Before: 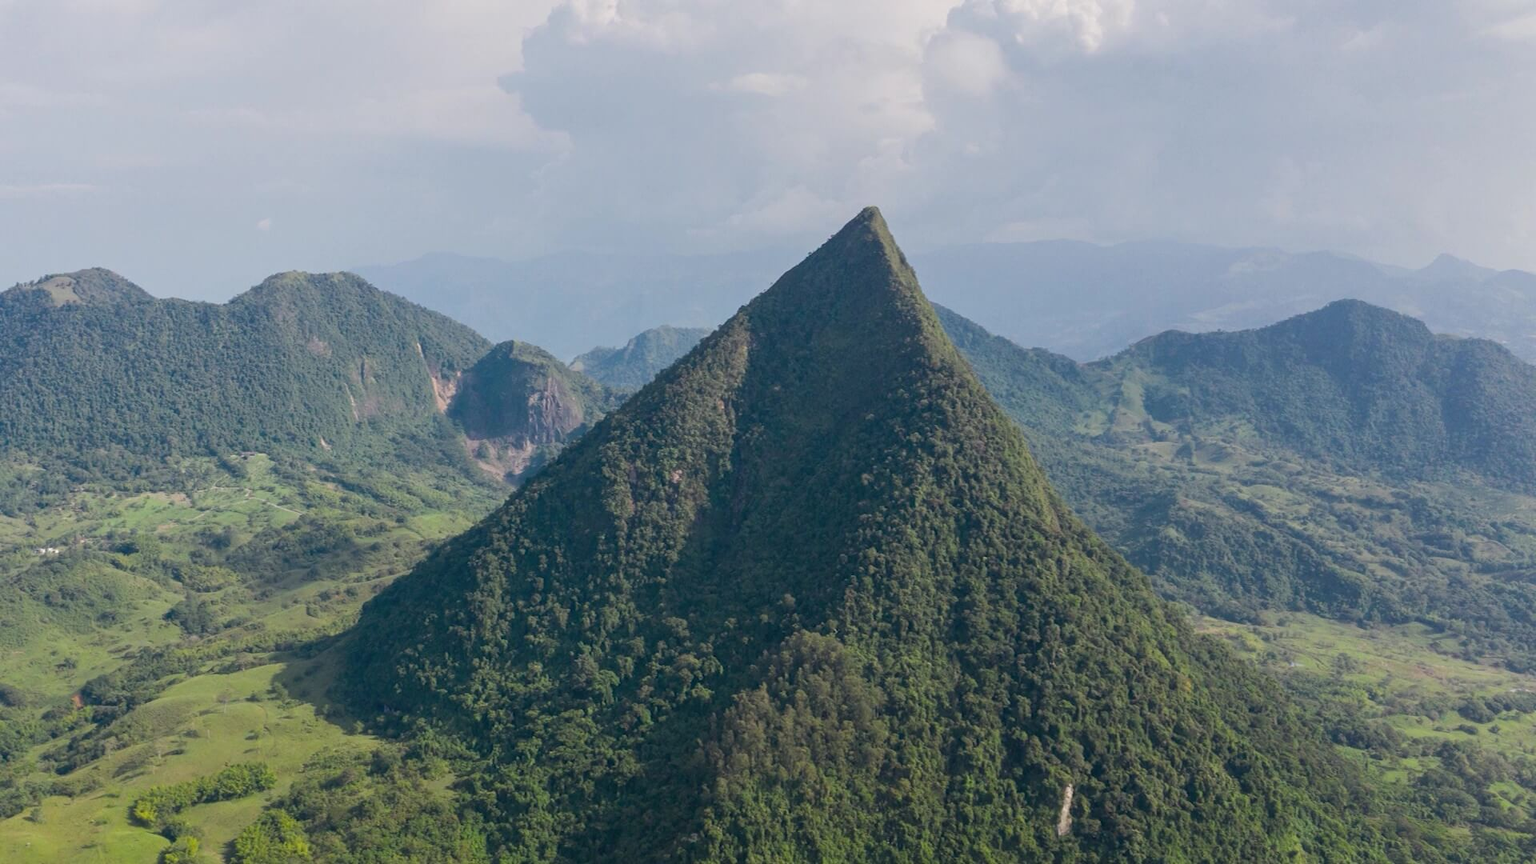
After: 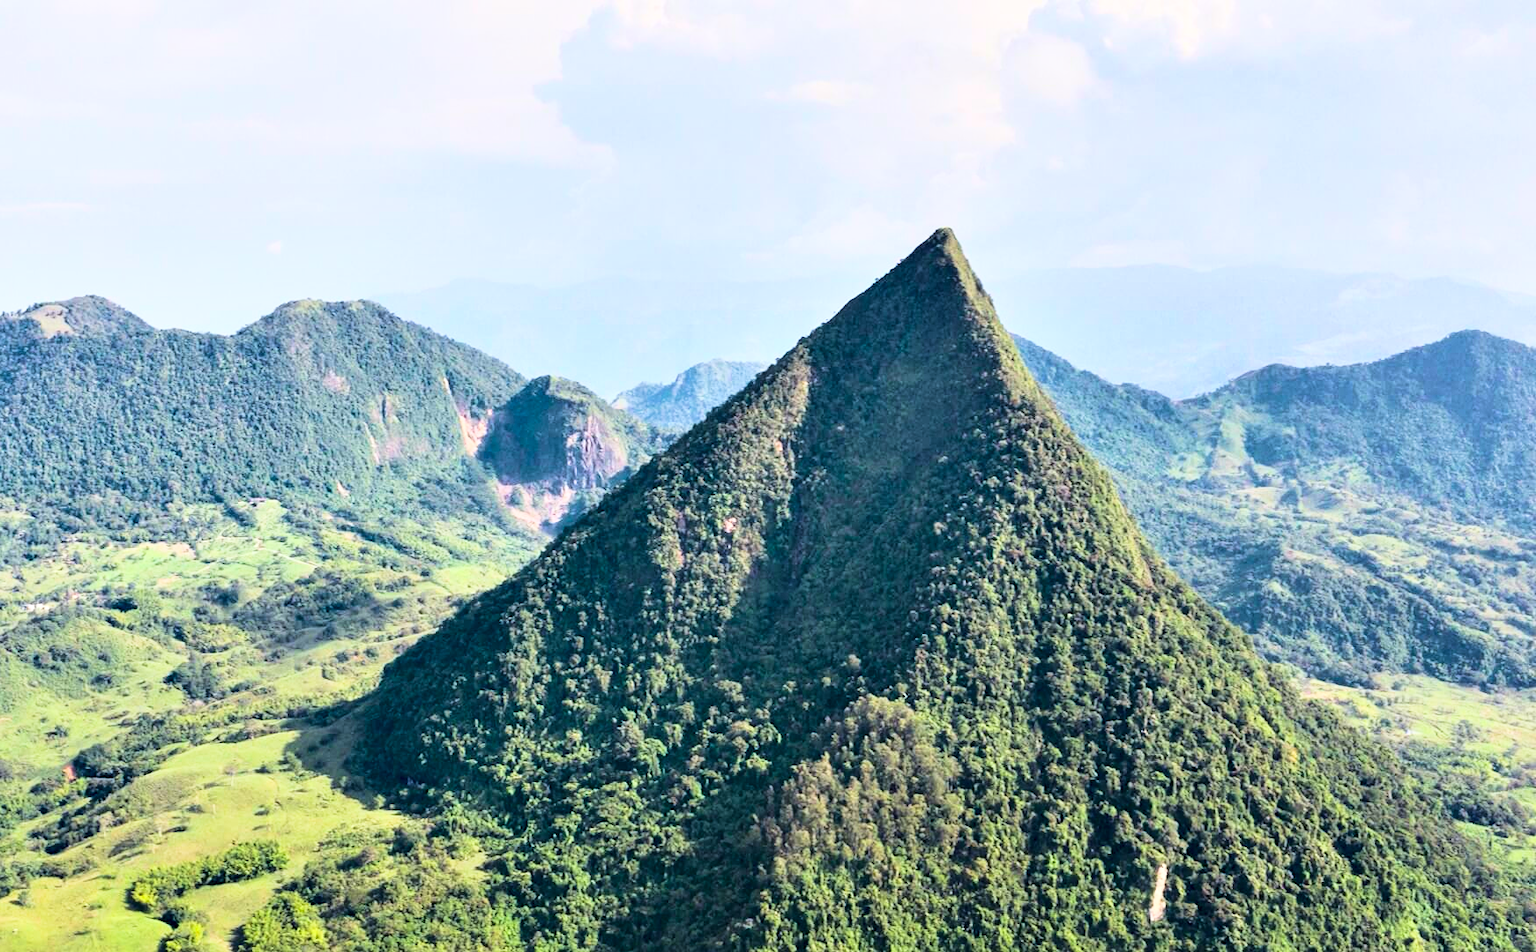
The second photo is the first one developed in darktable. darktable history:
base curve: curves: ch0 [(0, 0) (0.018, 0.026) (0.143, 0.37) (0.33, 0.731) (0.458, 0.853) (0.735, 0.965) (0.905, 0.986) (1, 1)]
velvia: on, module defaults
crop and rotate: left 0.939%, right 8.308%
contrast equalizer: octaves 7, y [[0.627 ×6], [0.563 ×6], [0 ×6], [0 ×6], [0 ×6]]
